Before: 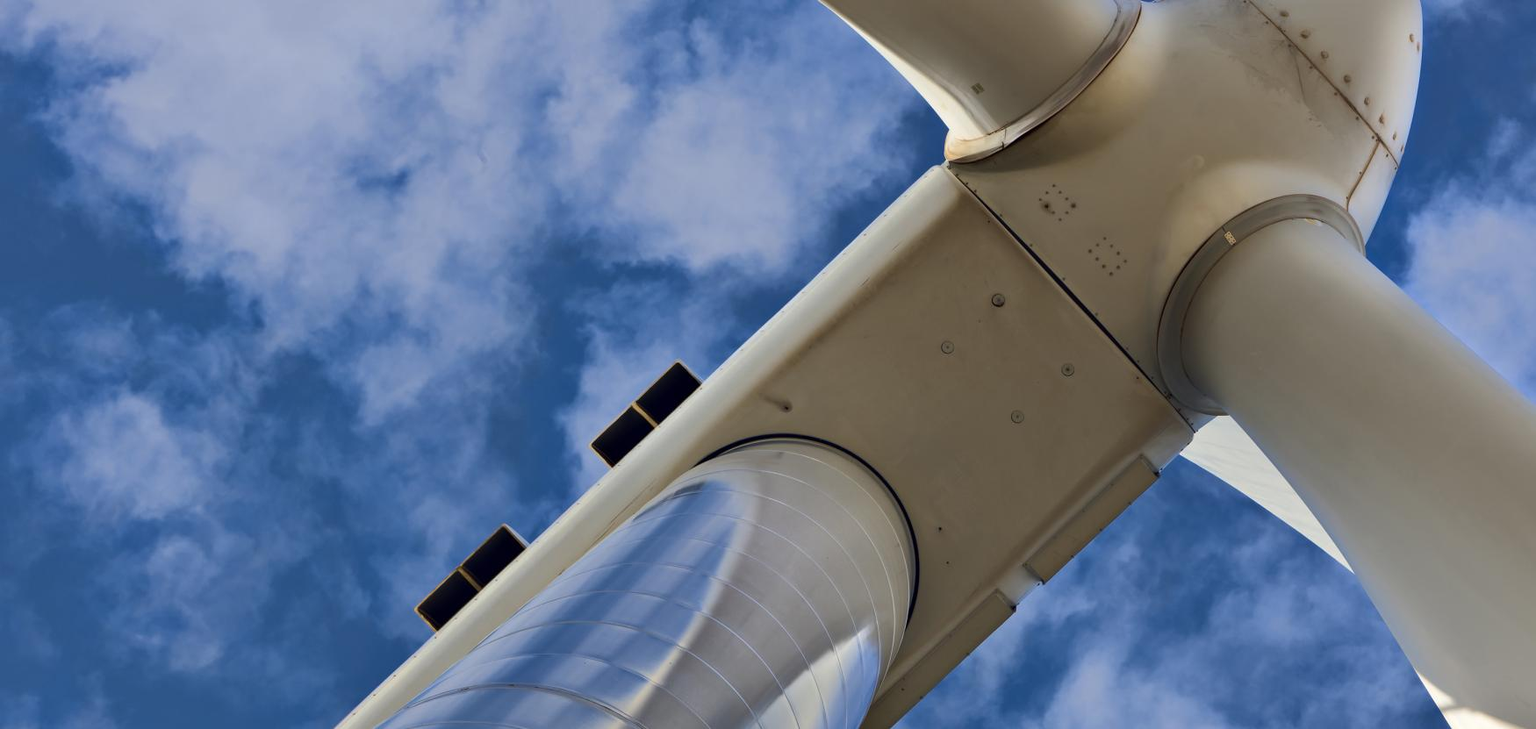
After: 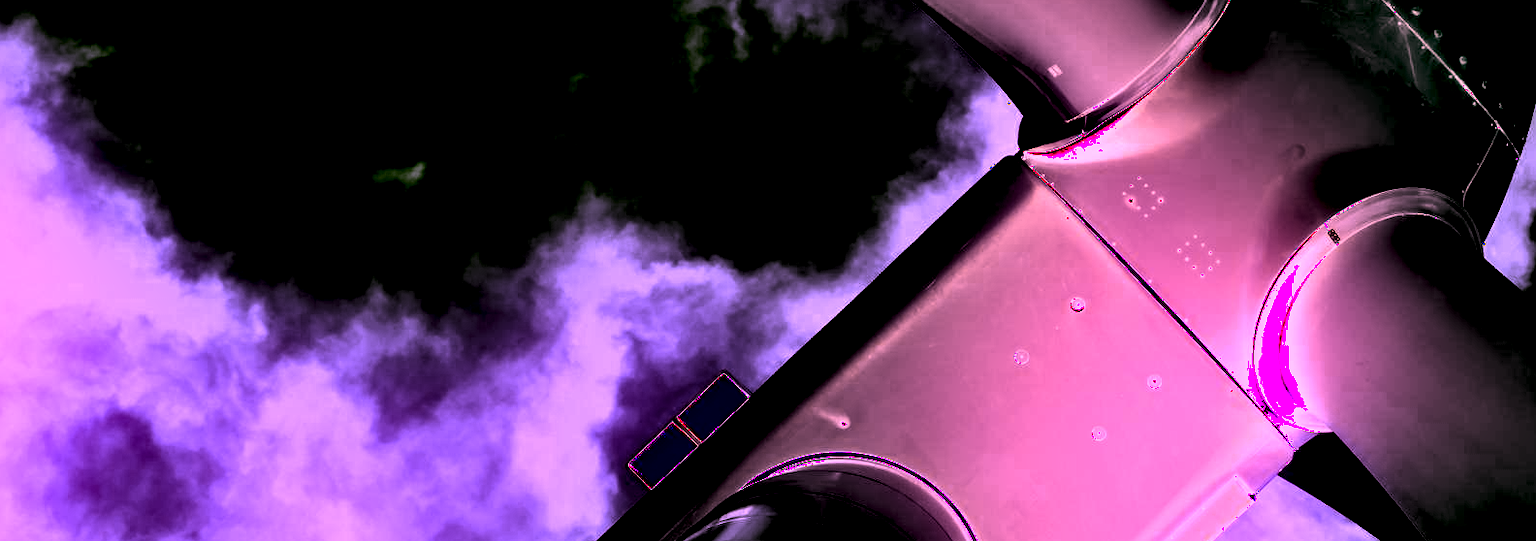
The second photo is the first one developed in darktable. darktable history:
crop: left 1.509%, top 3.452%, right 7.696%, bottom 28.452%
white balance: red 8, blue 8
shadows and highlights: shadows 49, highlights -41, soften with gaussian
